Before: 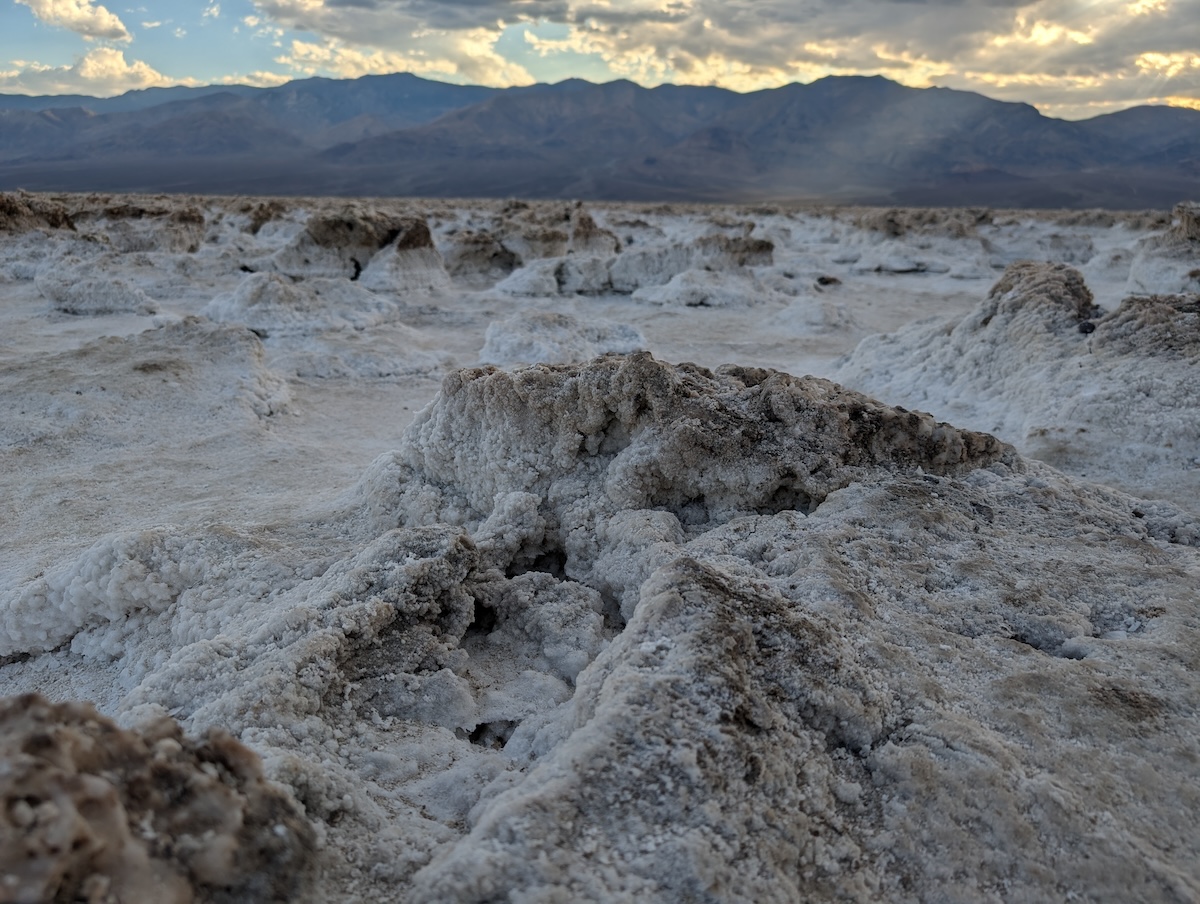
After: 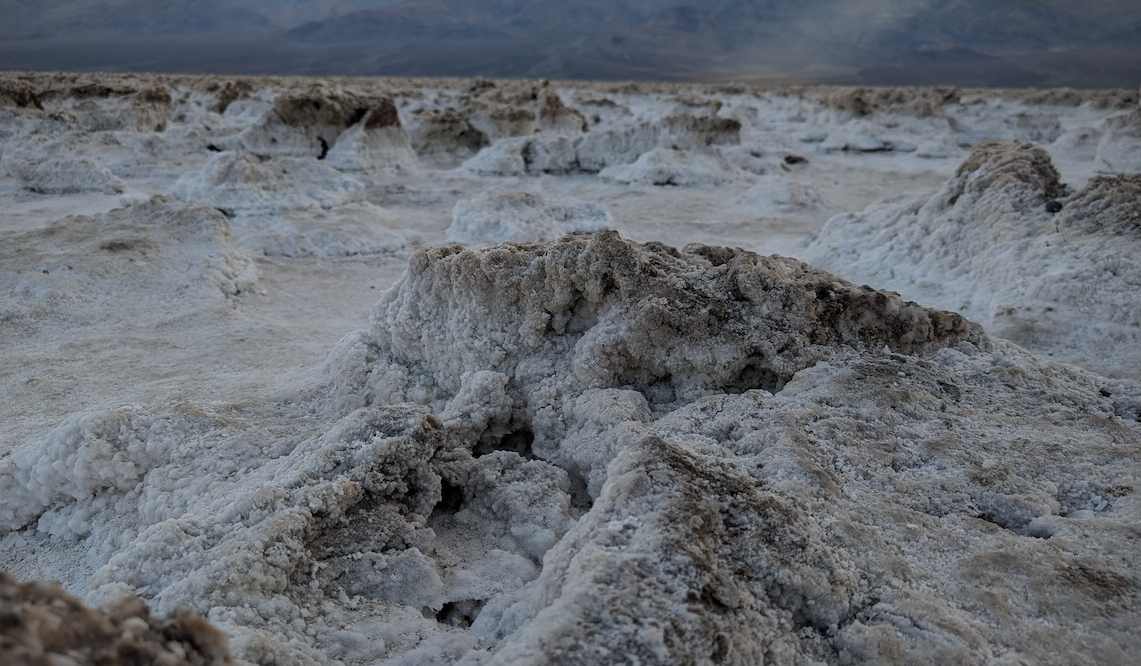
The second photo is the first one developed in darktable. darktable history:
crop and rotate: left 2.776%, top 13.398%, right 2.122%, bottom 12.9%
vignetting: fall-off start 92.23%, center (-0.029, 0.247)
